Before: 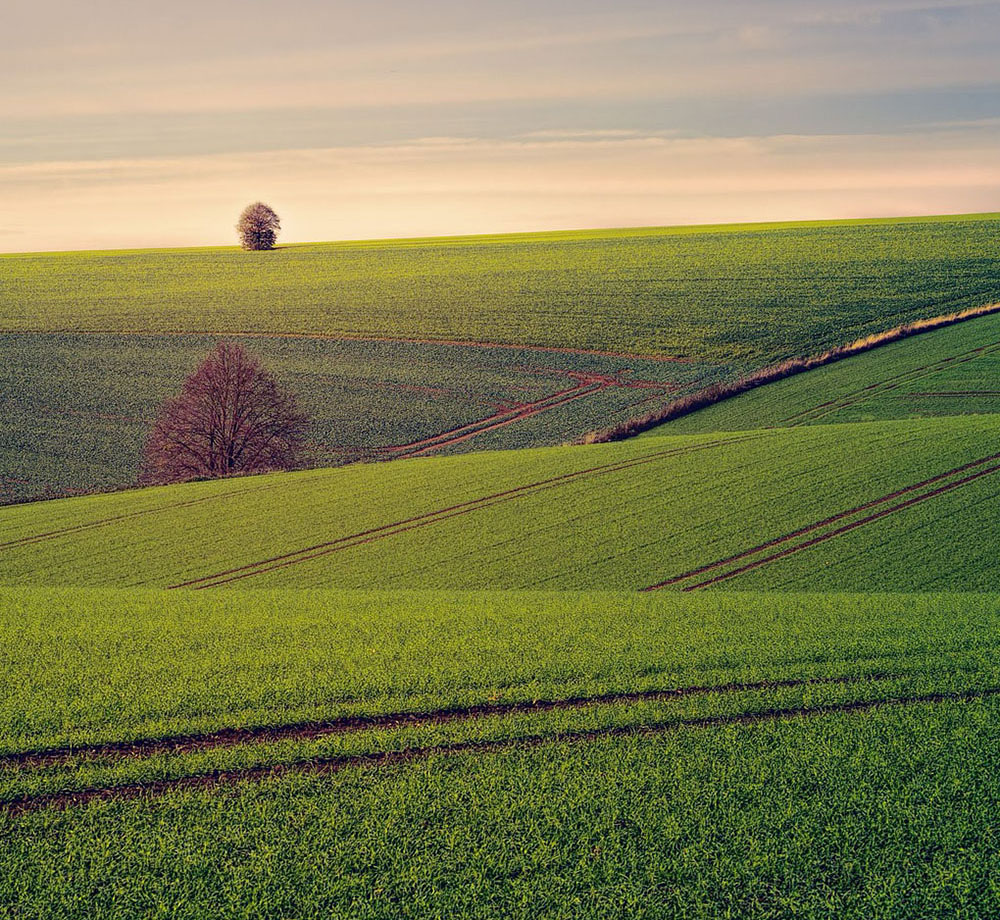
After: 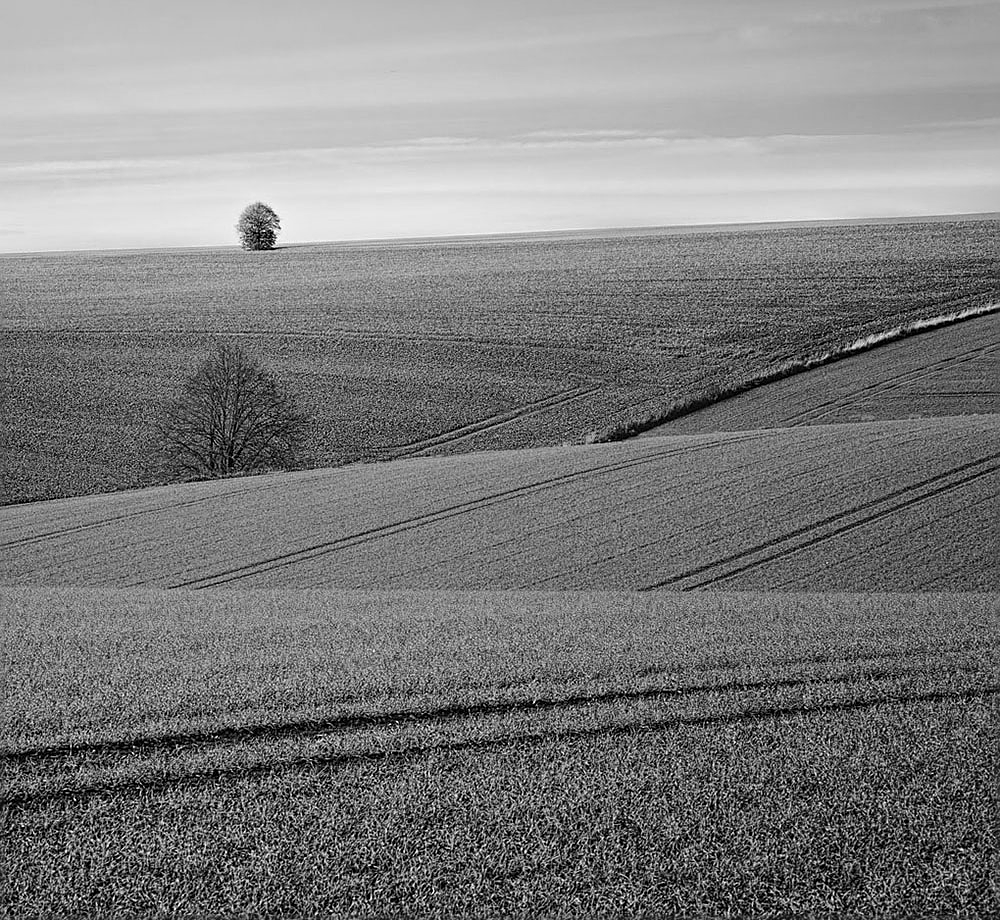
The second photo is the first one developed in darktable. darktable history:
sharpen: on, module defaults
exposure: black level correction -0.001, exposure 0.08 EV, compensate highlight preservation false
monochrome: size 1
